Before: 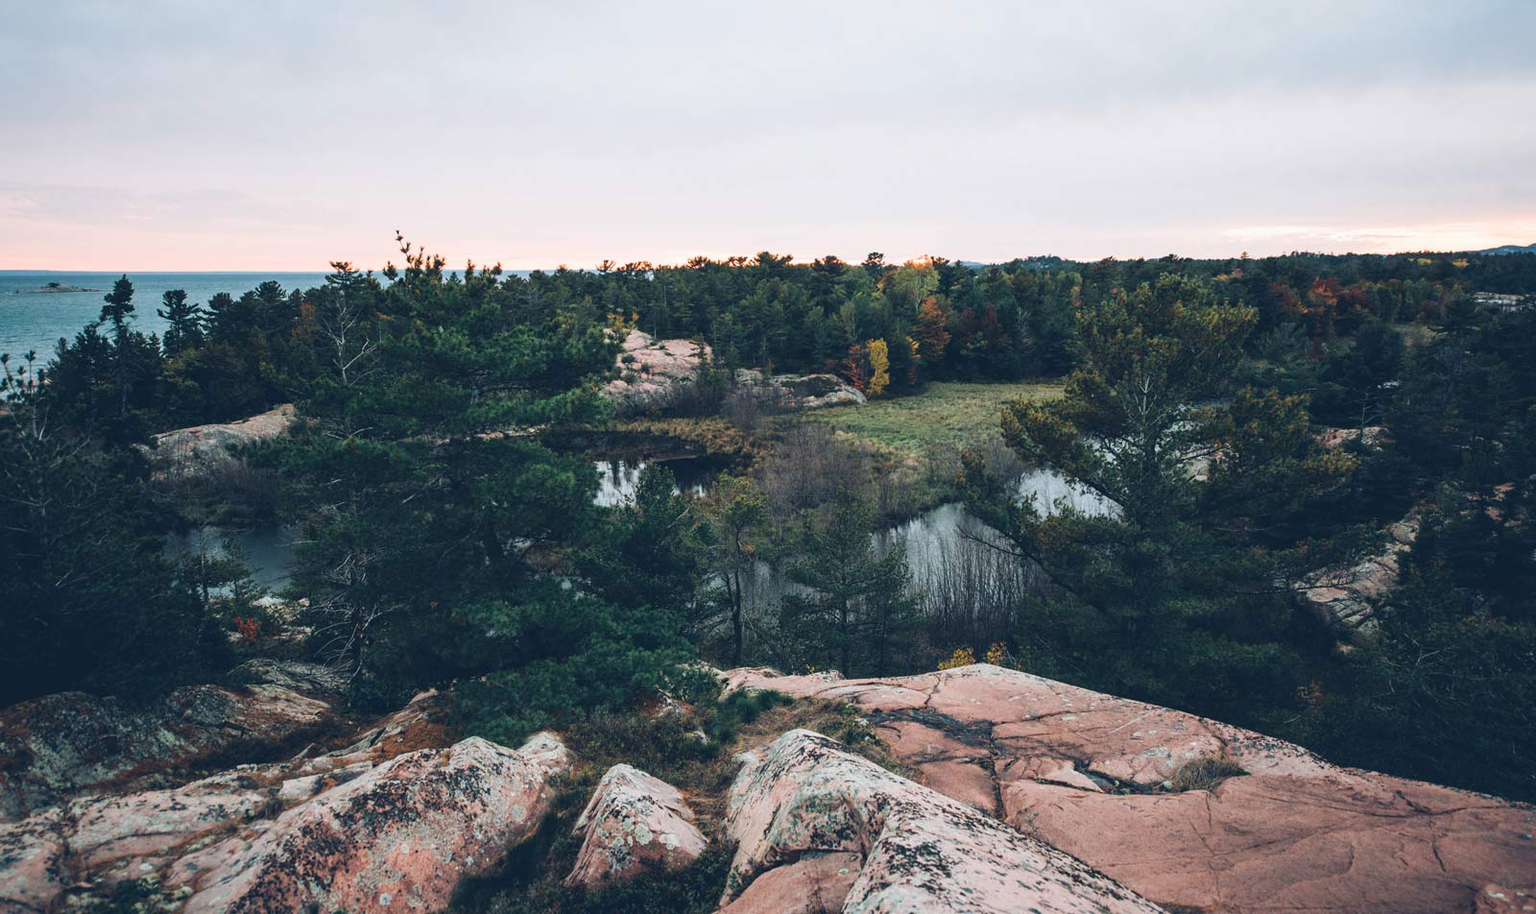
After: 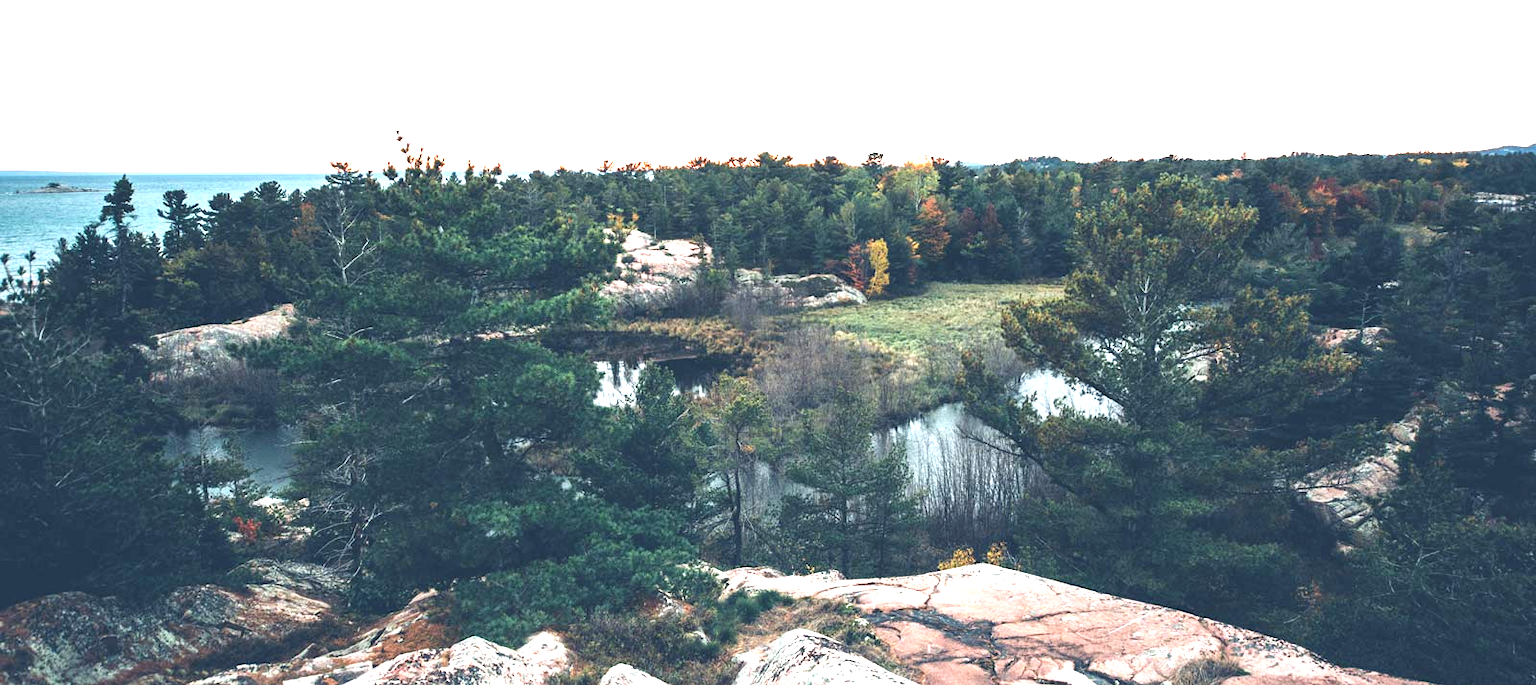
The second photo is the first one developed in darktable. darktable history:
exposure: black level correction -0.002, exposure 1.363 EV, compensate highlight preservation false
contrast brightness saturation: saturation -0.058
crop: top 11.011%, bottom 13.92%
